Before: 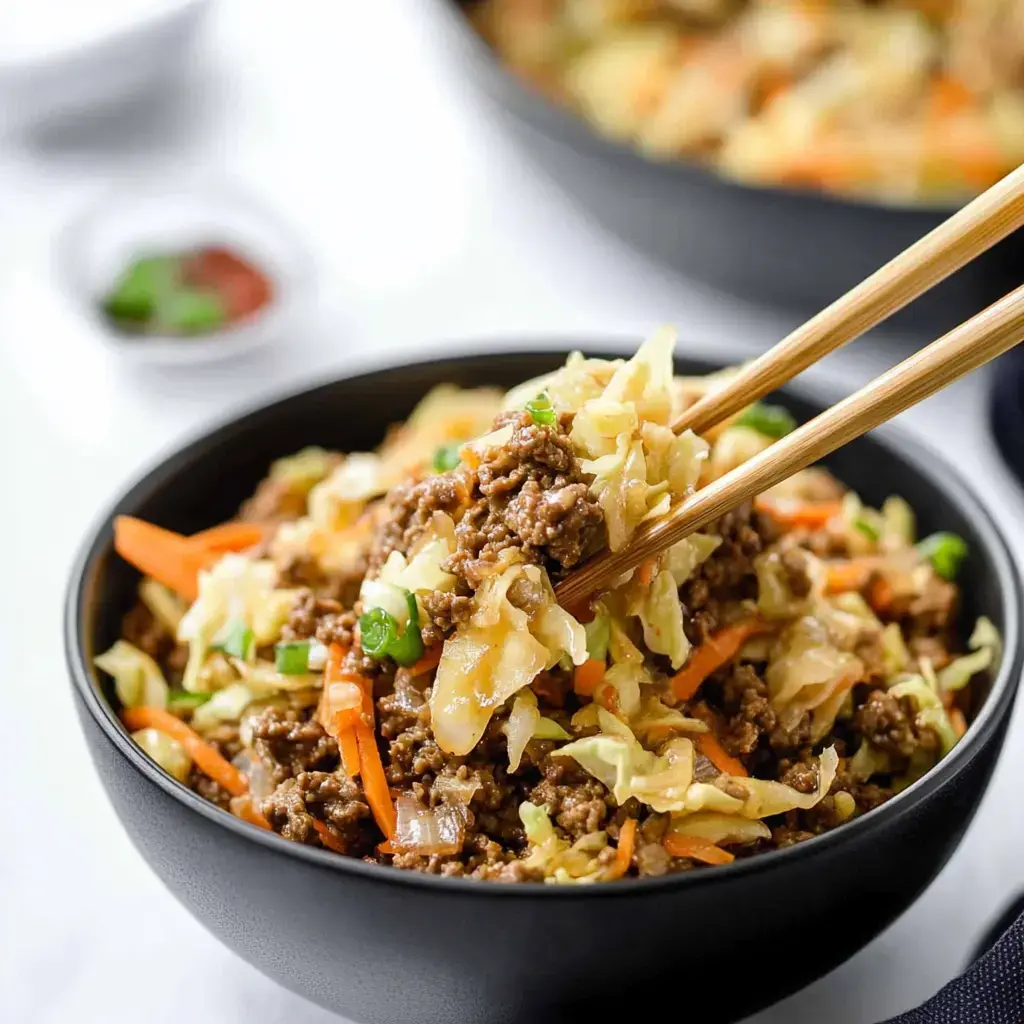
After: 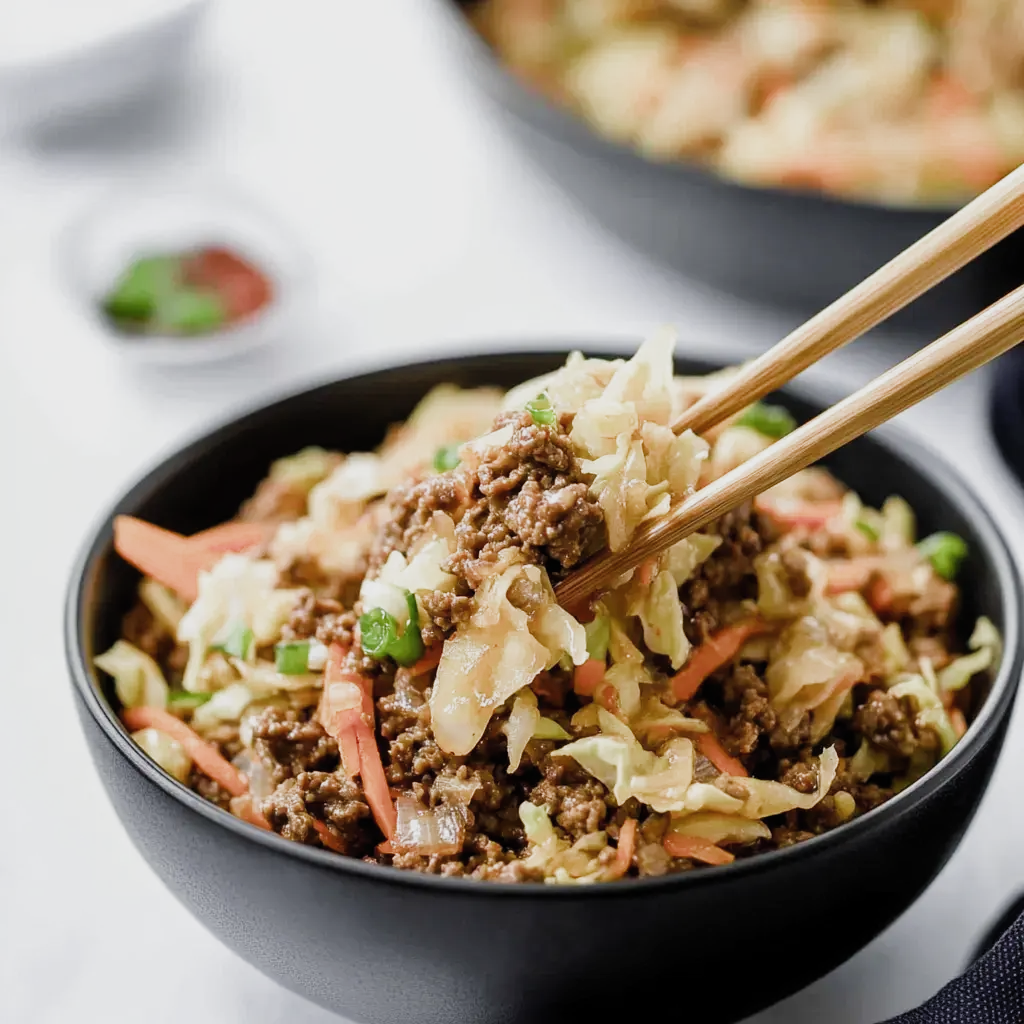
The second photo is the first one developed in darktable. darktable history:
filmic rgb: black relative exposure -11.38 EV, white relative exposure 3.24 EV, hardness 6.73, color science v4 (2020)
